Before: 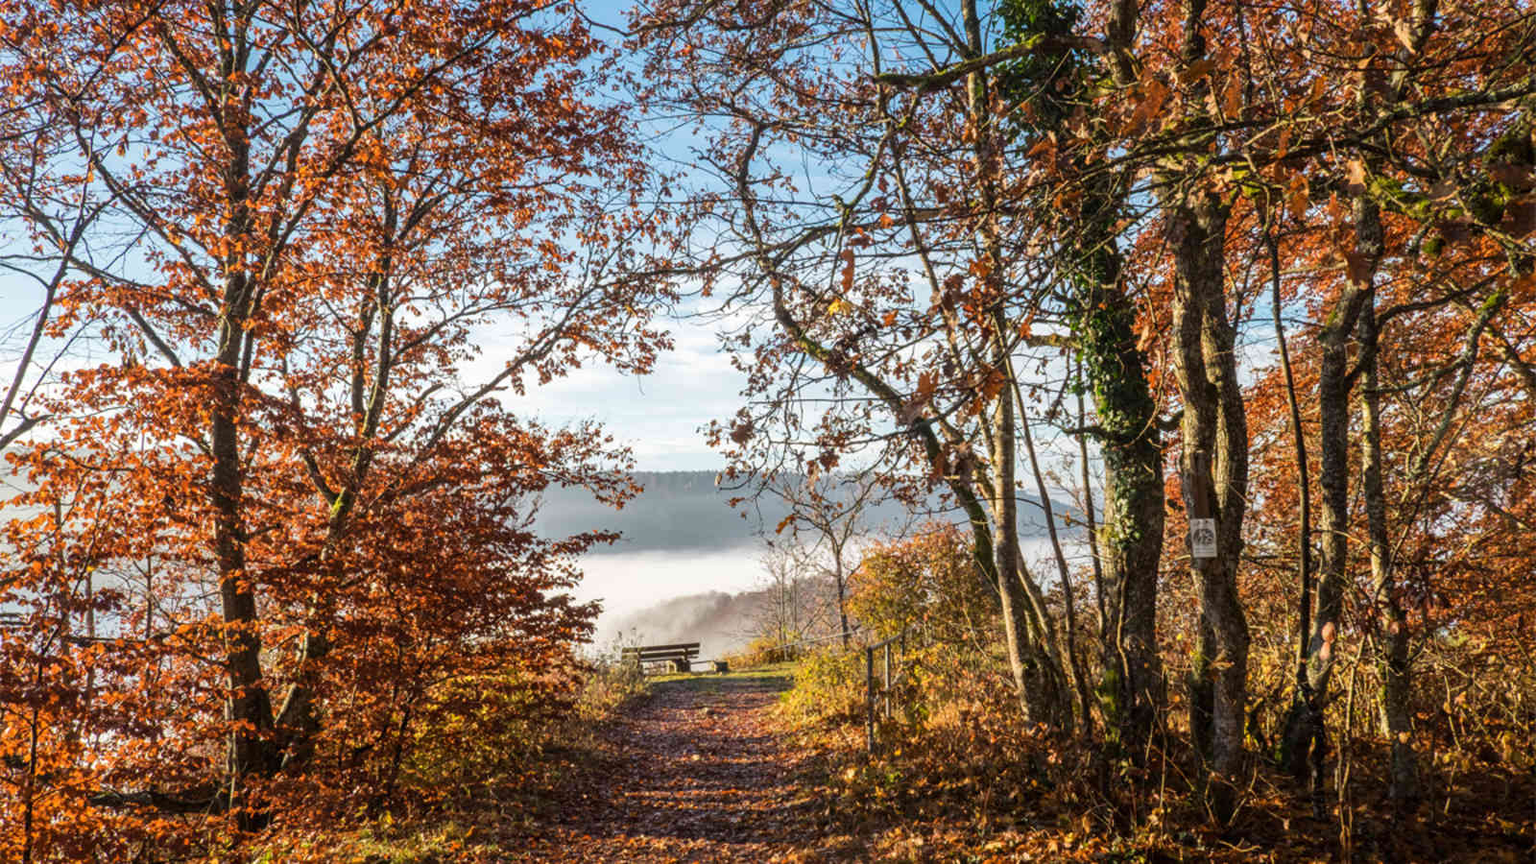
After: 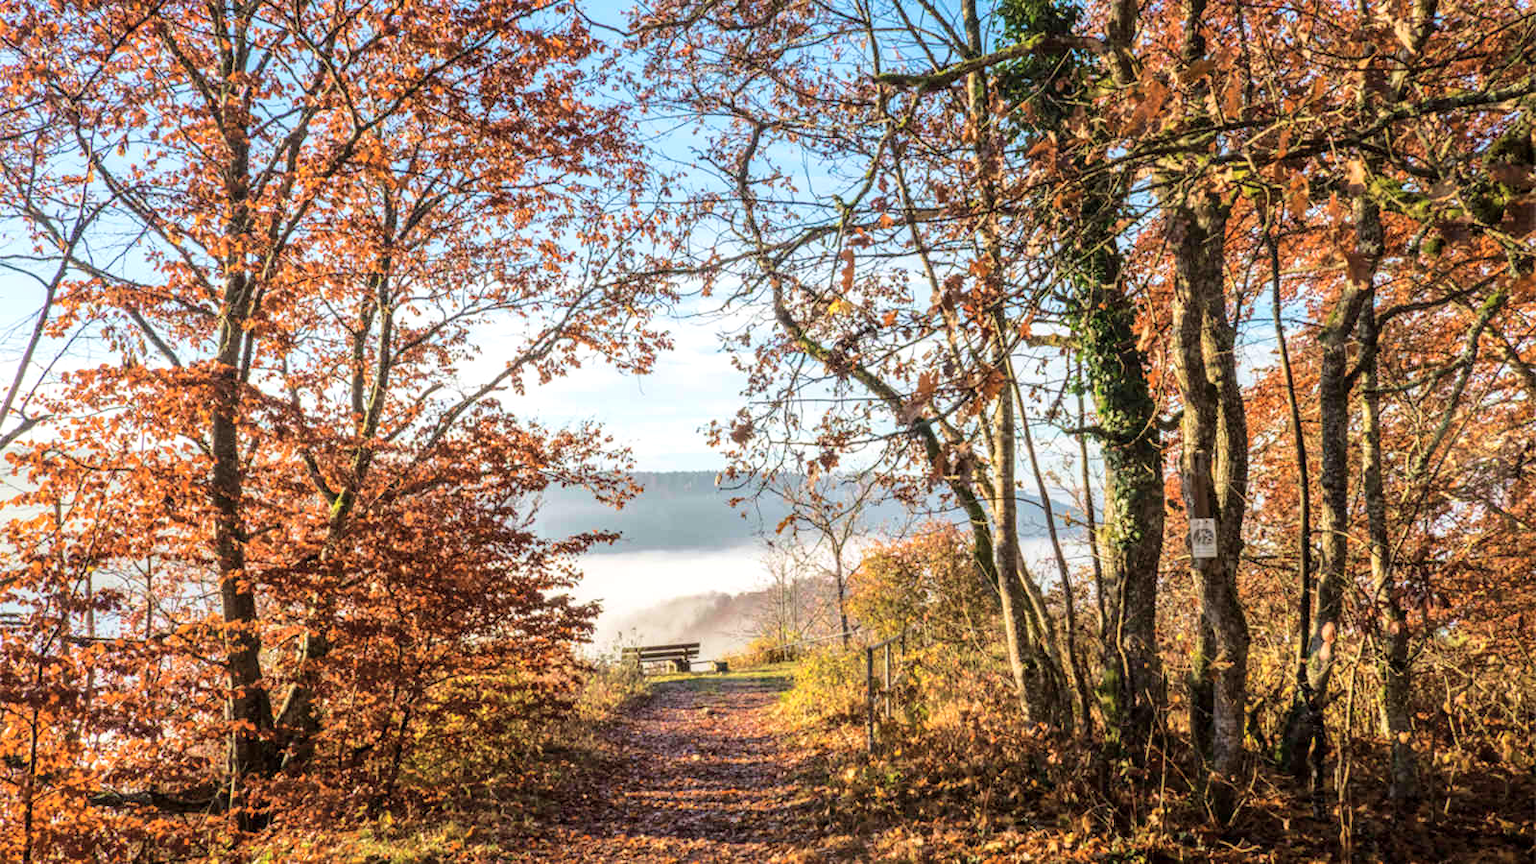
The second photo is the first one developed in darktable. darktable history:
exposure: exposure 0.203 EV, compensate highlight preservation false
tone curve: curves: ch0 [(0, 0) (0.003, 0.004) (0.011, 0.015) (0.025, 0.033) (0.044, 0.058) (0.069, 0.091) (0.1, 0.131) (0.136, 0.178) (0.177, 0.232) (0.224, 0.294) (0.277, 0.362) (0.335, 0.434) (0.399, 0.512) (0.468, 0.582) (0.543, 0.646) (0.623, 0.713) (0.709, 0.783) (0.801, 0.876) (0.898, 0.938) (1, 1)], color space Lab, independent channels, preserve colors none
velvia: on, module defaults
local contrast: highlights 62%, shadows 107%, detail 106%, midtone range 0.533
